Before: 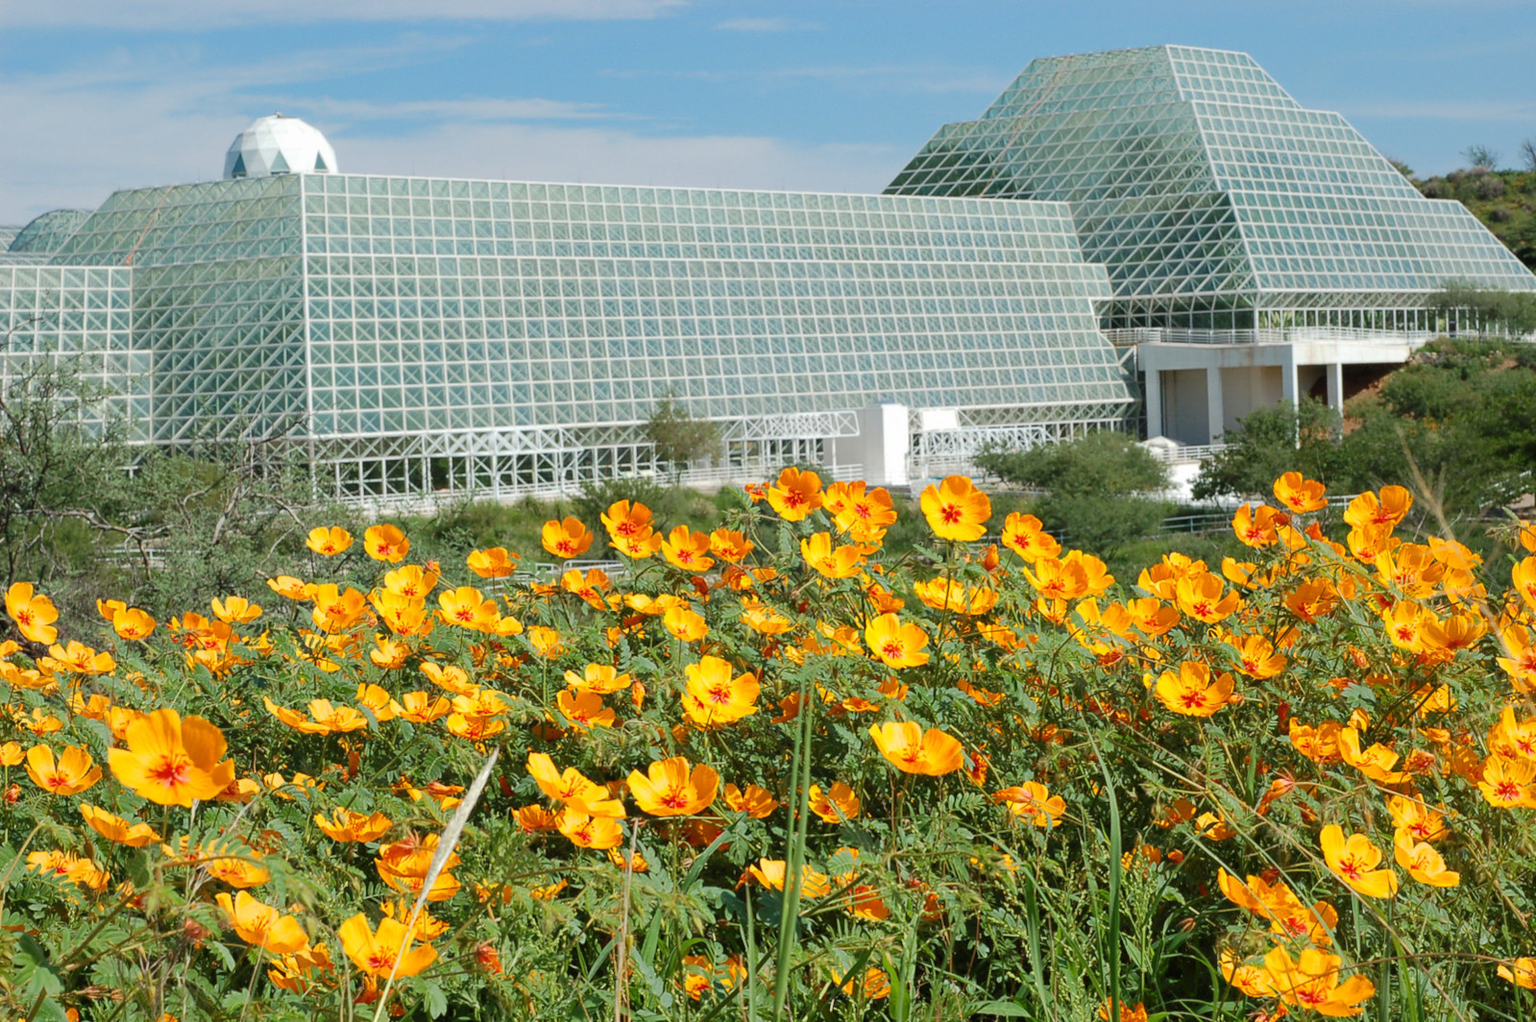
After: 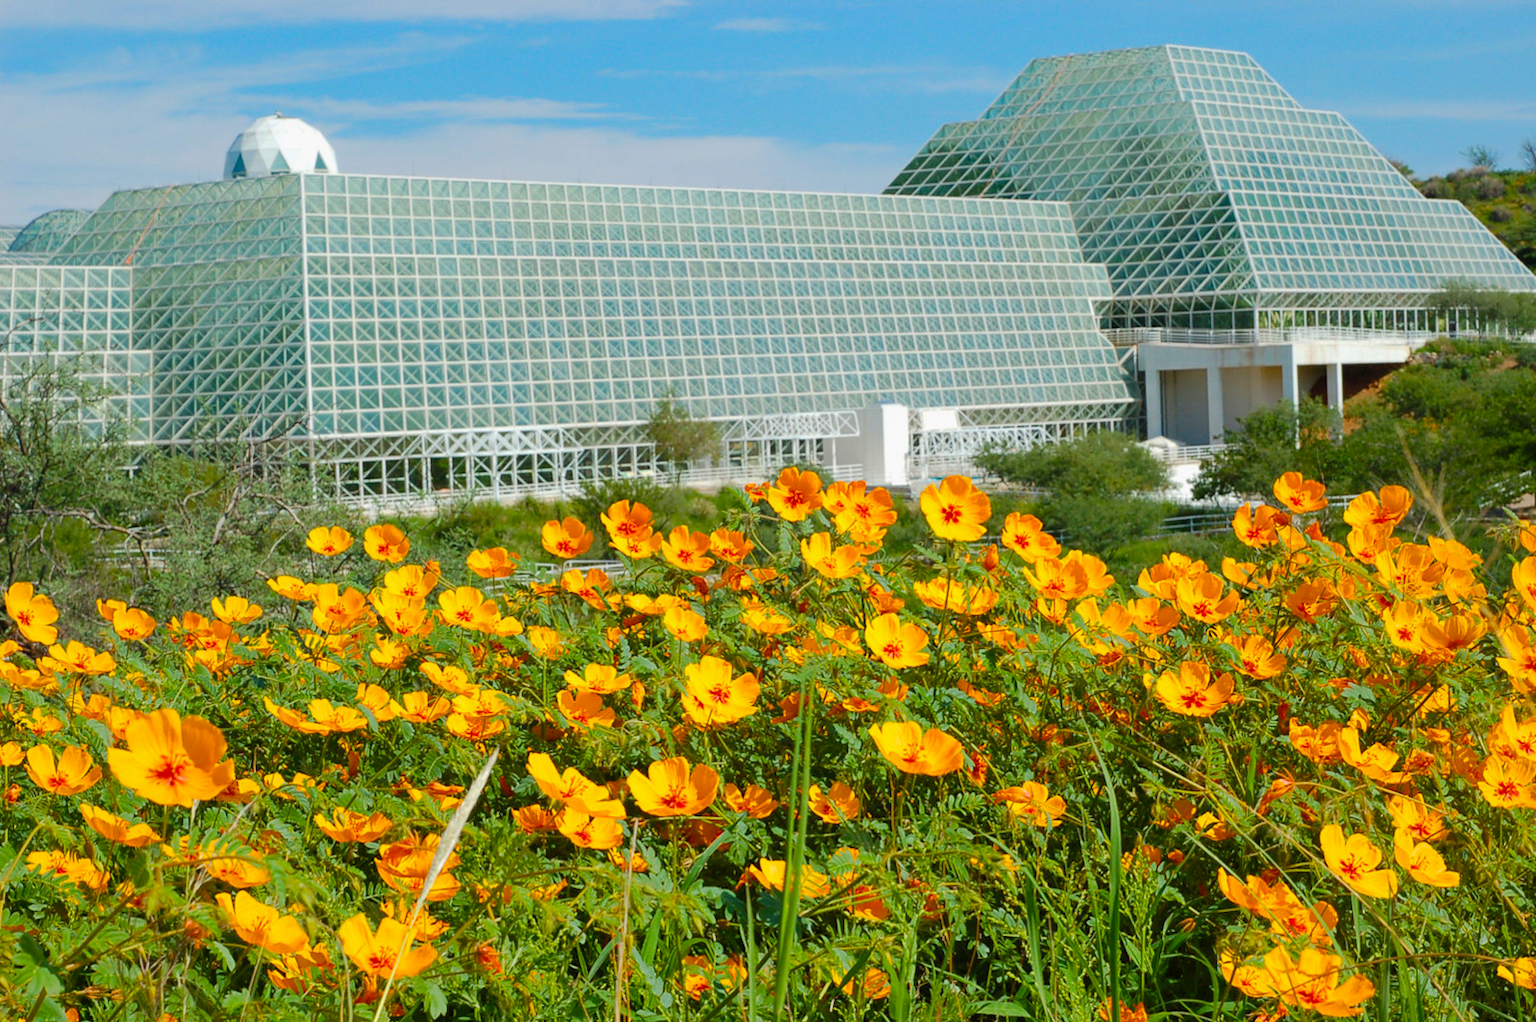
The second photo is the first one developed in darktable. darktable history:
color balance rgb: linear chroma grading › global chroma 22.495%, perceptual saturation grading › global saturation 19.982%, perceptual brilliance grading › global brilliance 2.241%, perceptual brilliance grading › highlights -3.769%
